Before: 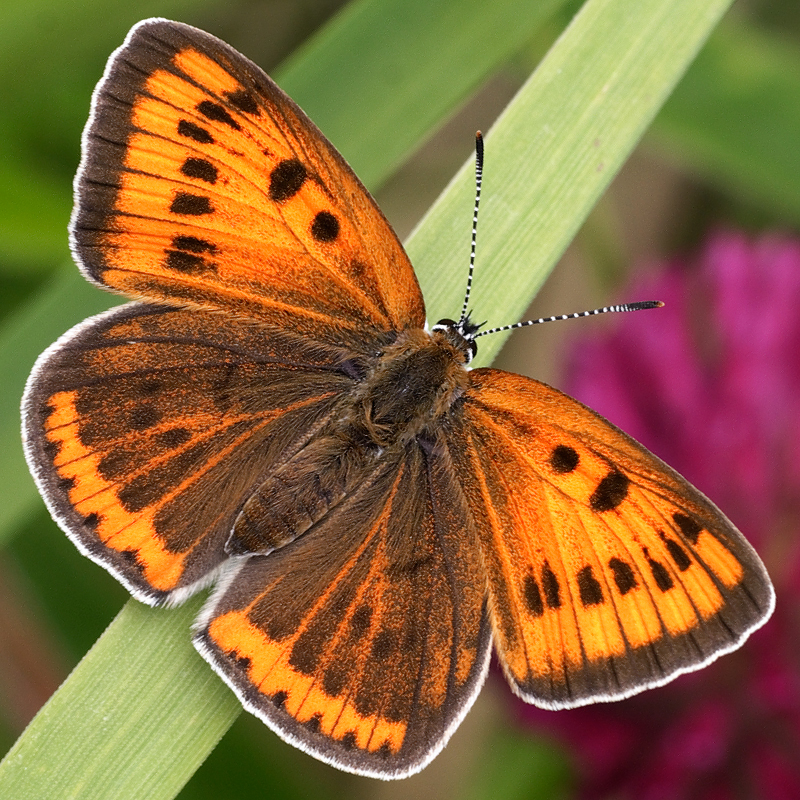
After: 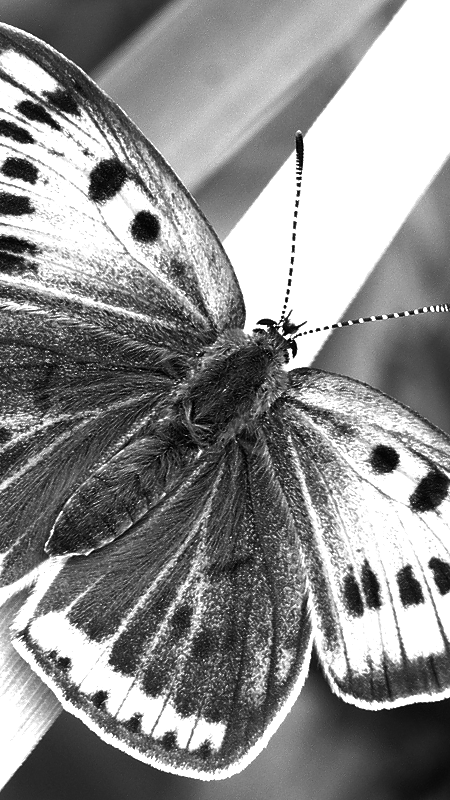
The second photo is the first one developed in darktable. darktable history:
crop and rotate: left 22.516%, right 21.234%
monochrome: a 32, b 64, size 2.3
color balance rgb: linear chroma grading › shadows -30%, linear chroma grading › global chroma 35%, perceptual saturation grading › global saturation 75%, perceptual saturation grading › shadows -30%, perceptual brilliance grading › highlights 75%, perceptual brilliance grading › shadows -30%, global vibrance 35%
